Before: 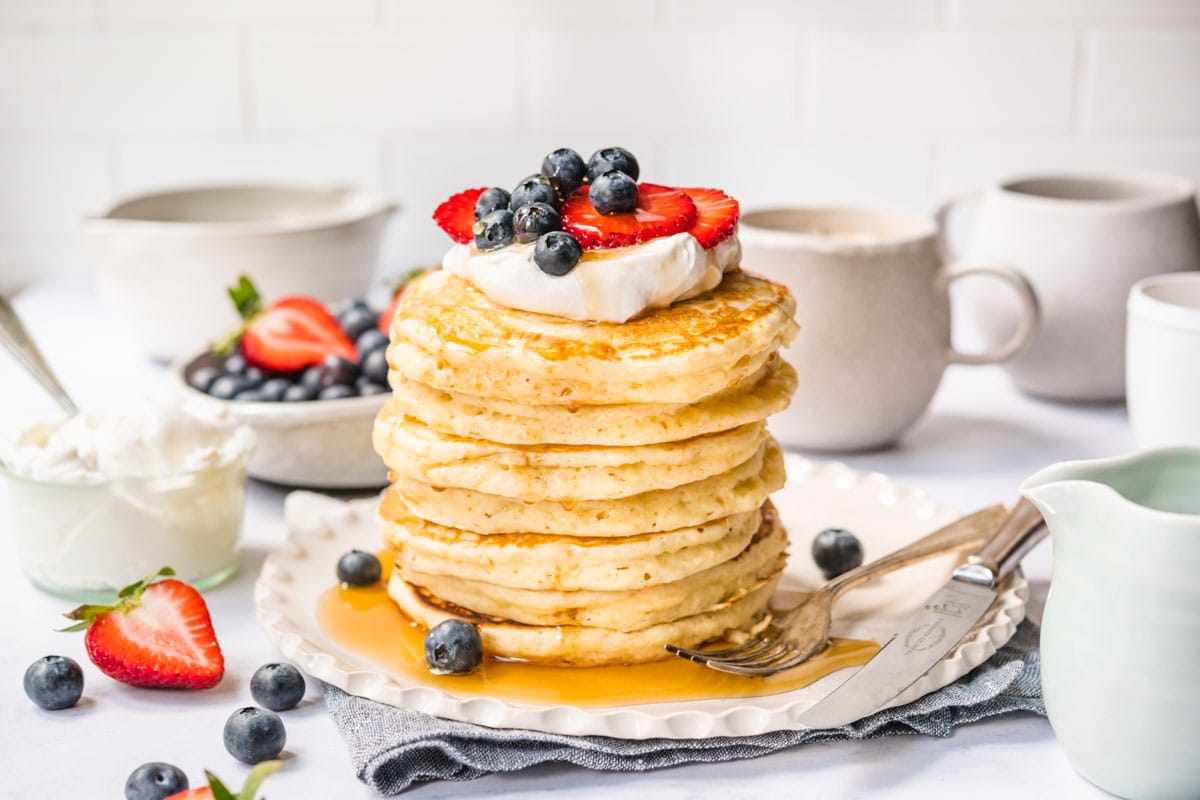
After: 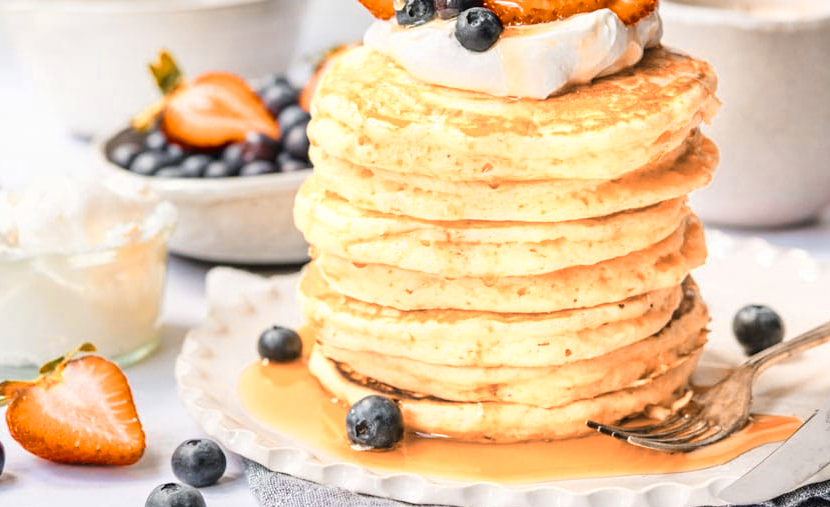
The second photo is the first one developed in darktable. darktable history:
color zones: curves: ch0 [(0.009, 0.528) (0.136, 0.6) (0.255, 0.586) (0.39, 0.528) (0.522, 0.584) (0.686, 0.736) (0.849, 0.561)]; ch1 [(0.045, 0.781) (0.14, 0.416) (0.257, 0.695) (0.442, 0.032) (0.738, 0.338) (0.818, 0.632) (0.891, 0.741) (1, 0.704)]; ch2 [(0, 0.667) (0.141, 0.52) (0.26, 0.37) (0.474, 0.432) (0.743, 0.286)]
crop: left 6.621%, top 28.092%, right 24.196%, bottom 8.482%
